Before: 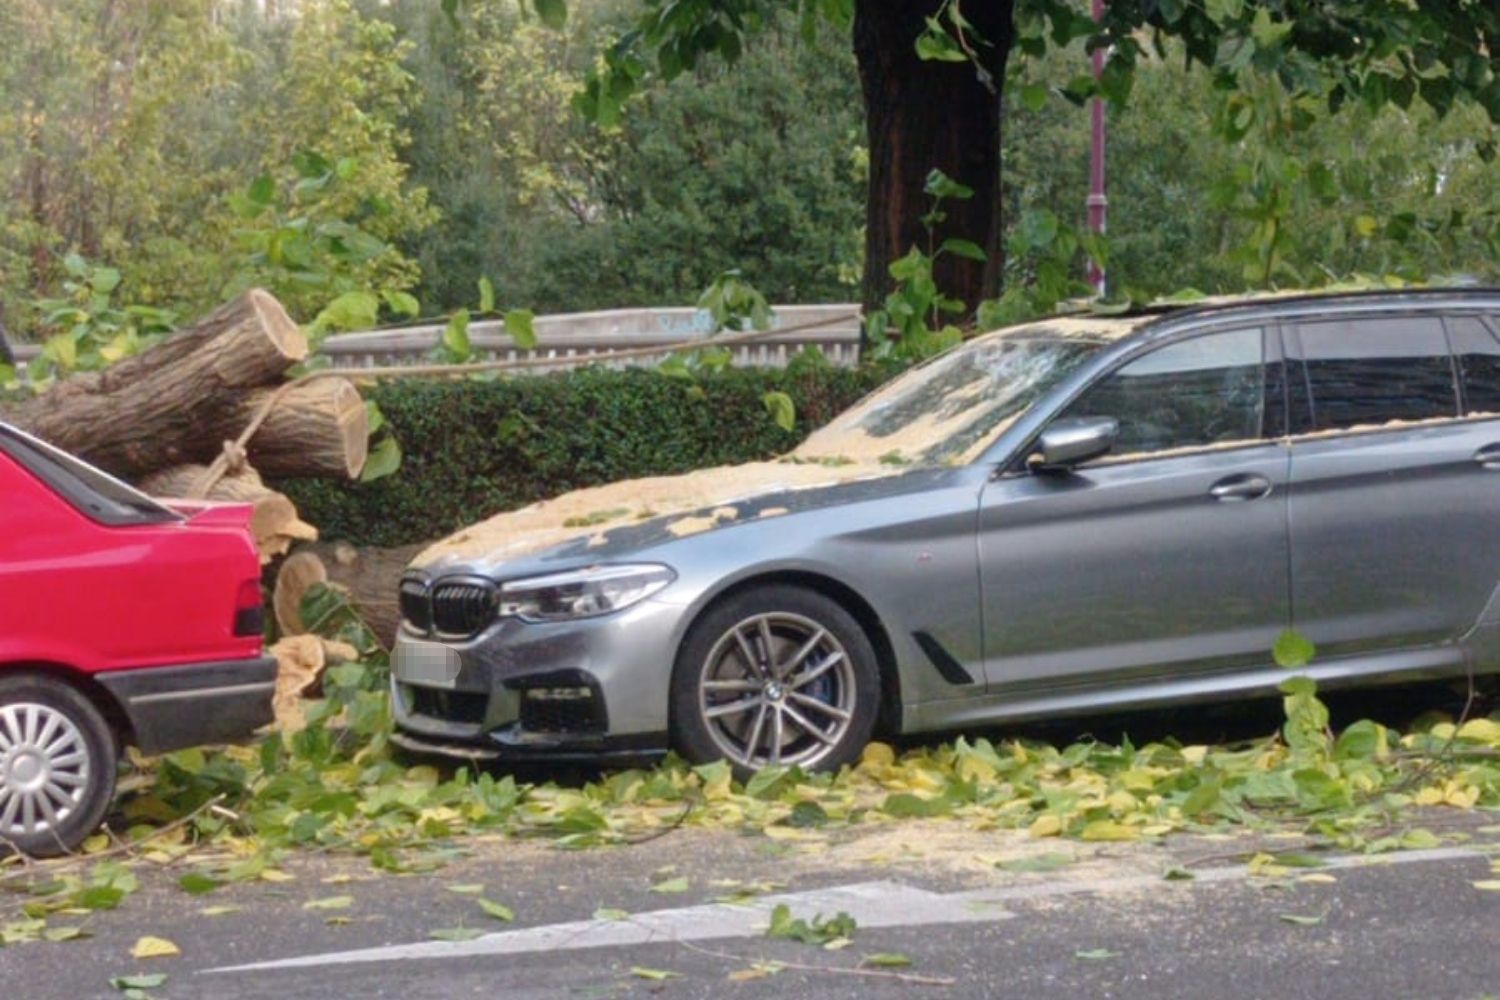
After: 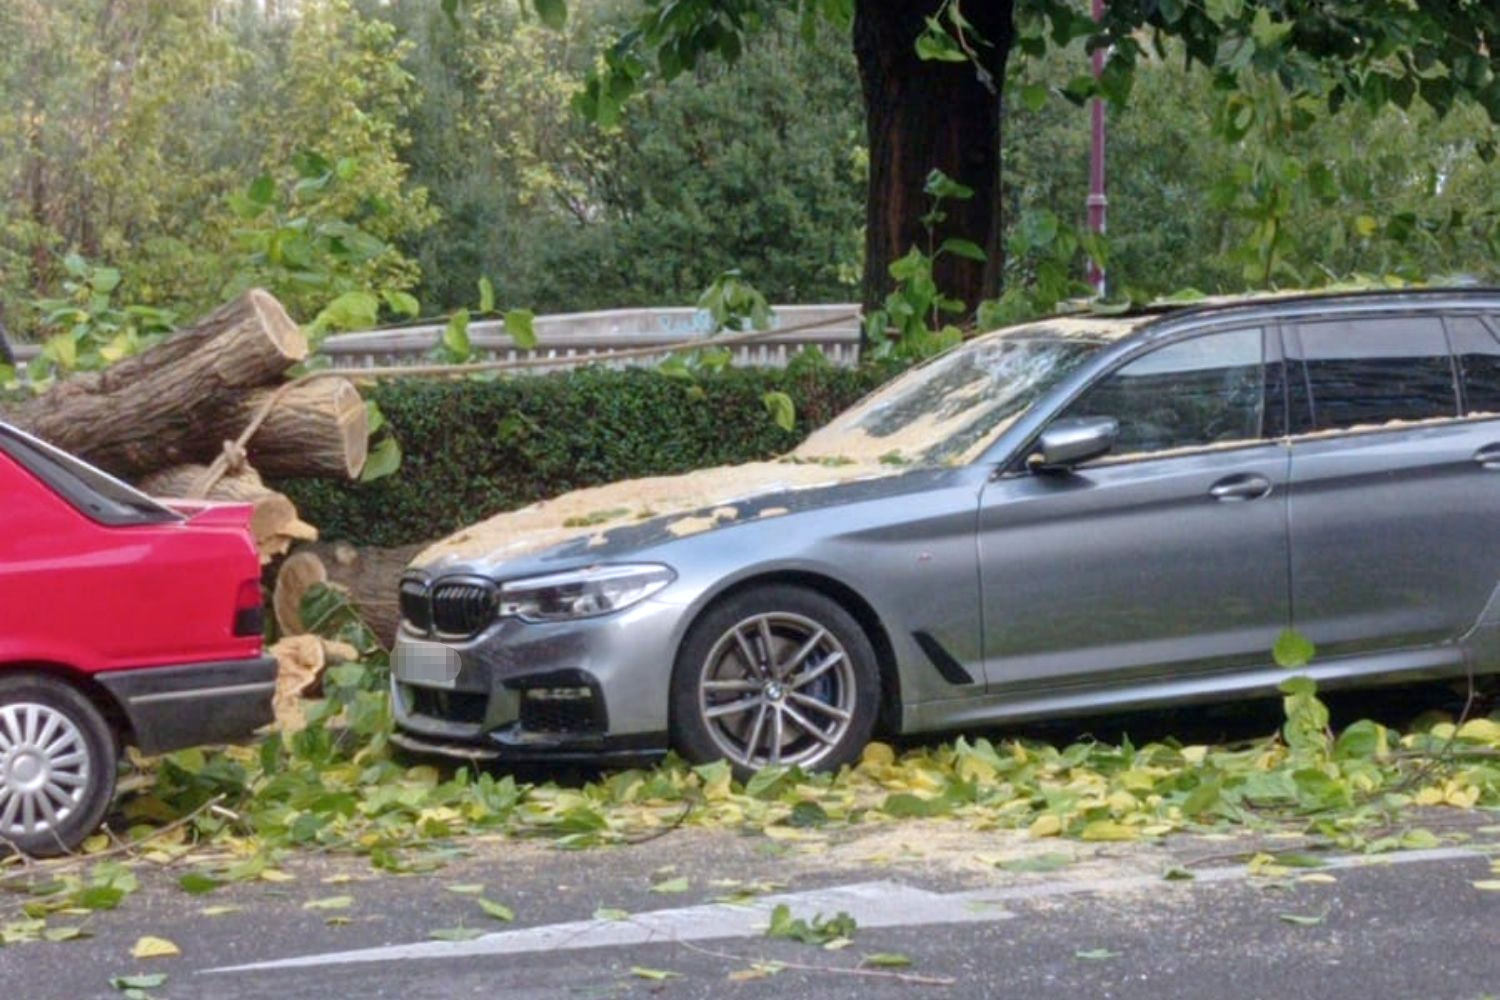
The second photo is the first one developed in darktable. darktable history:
local contrast: highlights 100%, shadows 100%, detail 120%, midtone range 0.2
white balance: red 0.974, blue 1.044
